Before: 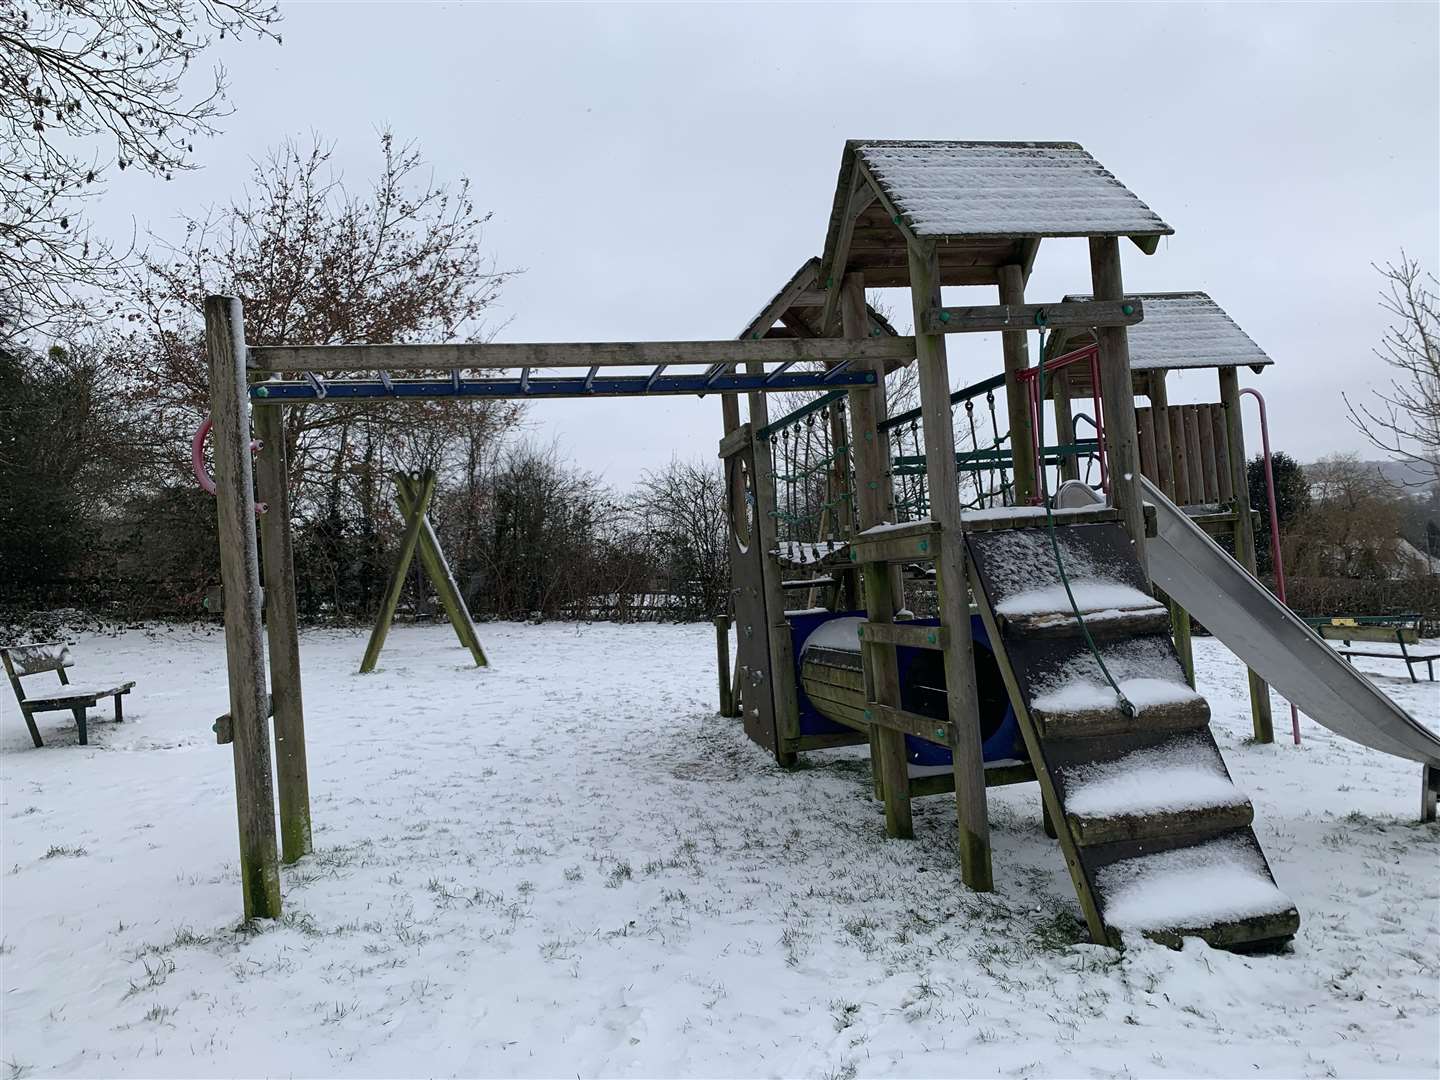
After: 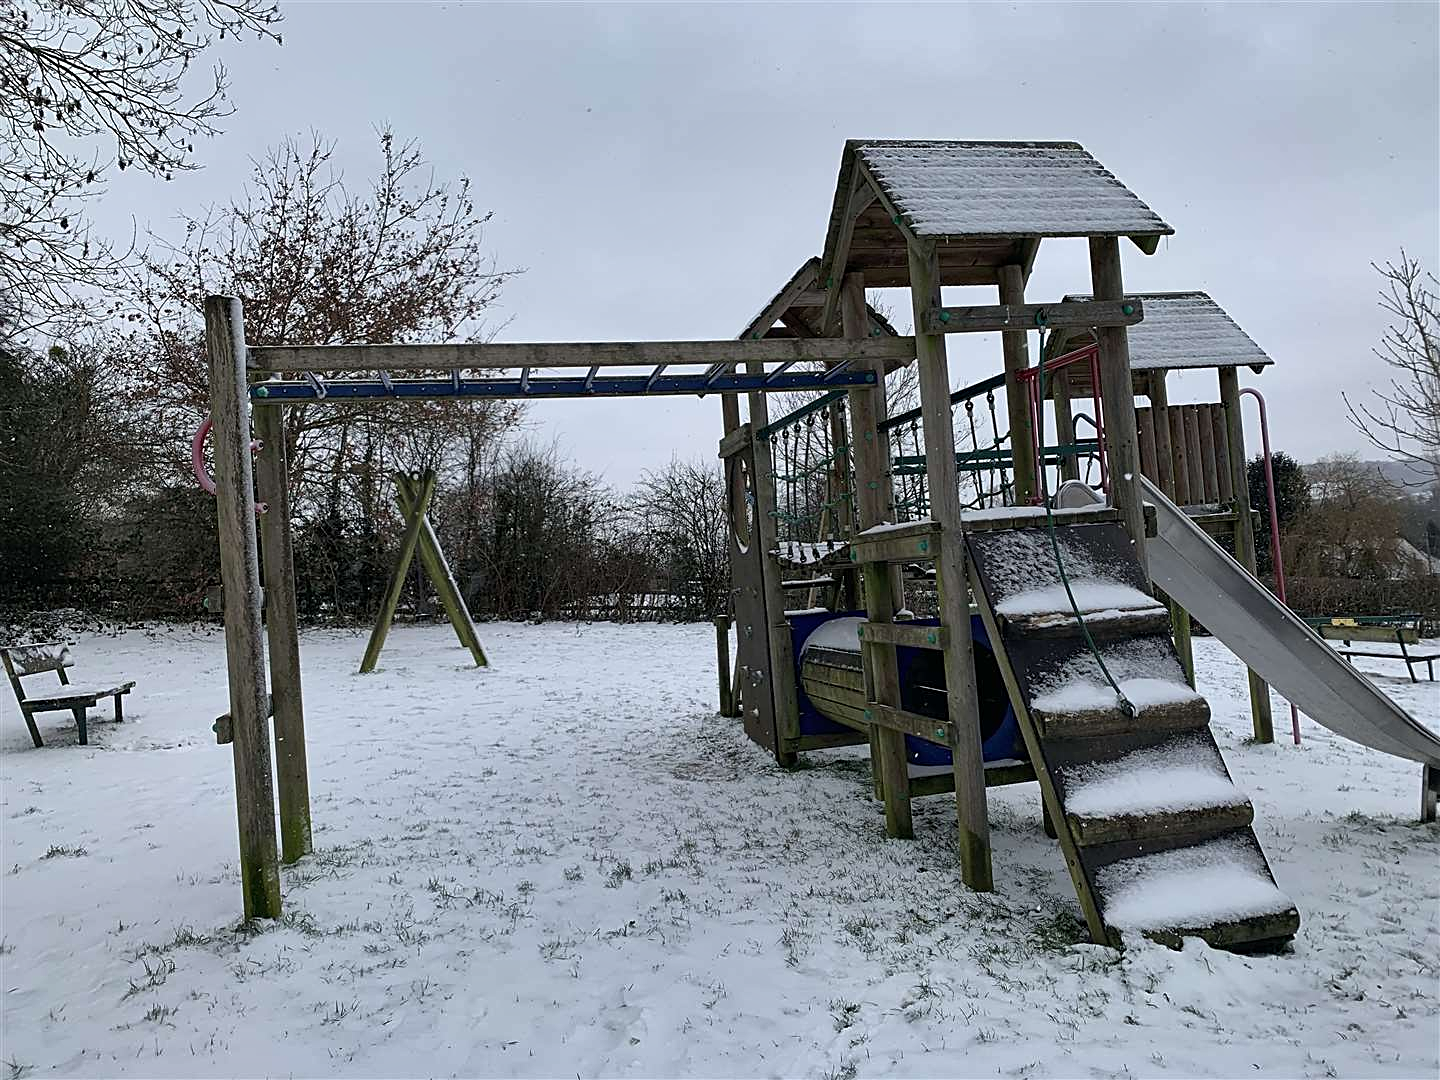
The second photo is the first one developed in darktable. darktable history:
shadows and highlights: shadows 43.51, white point adjustment -1.57, soften with gaussian
sharpen: on, module defaults
